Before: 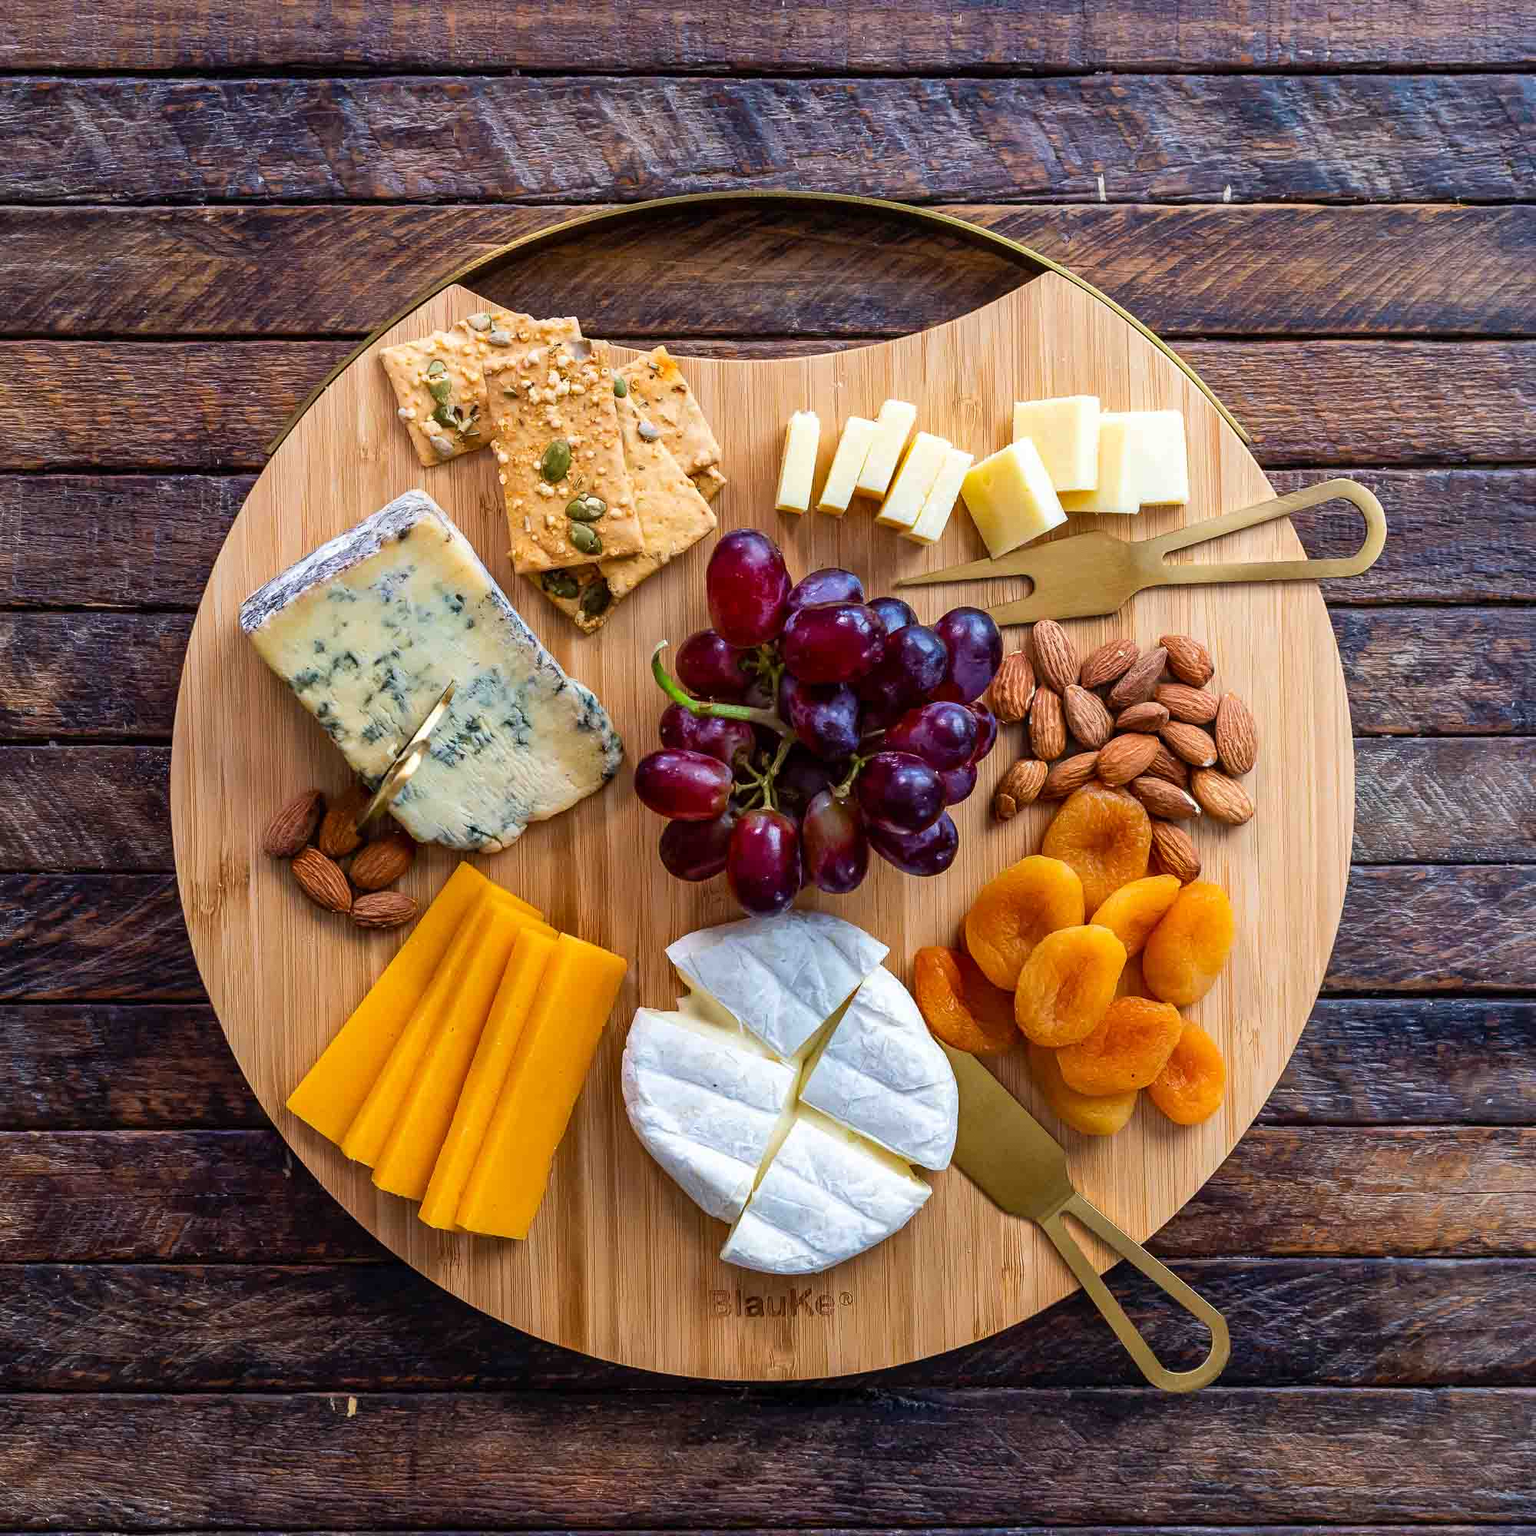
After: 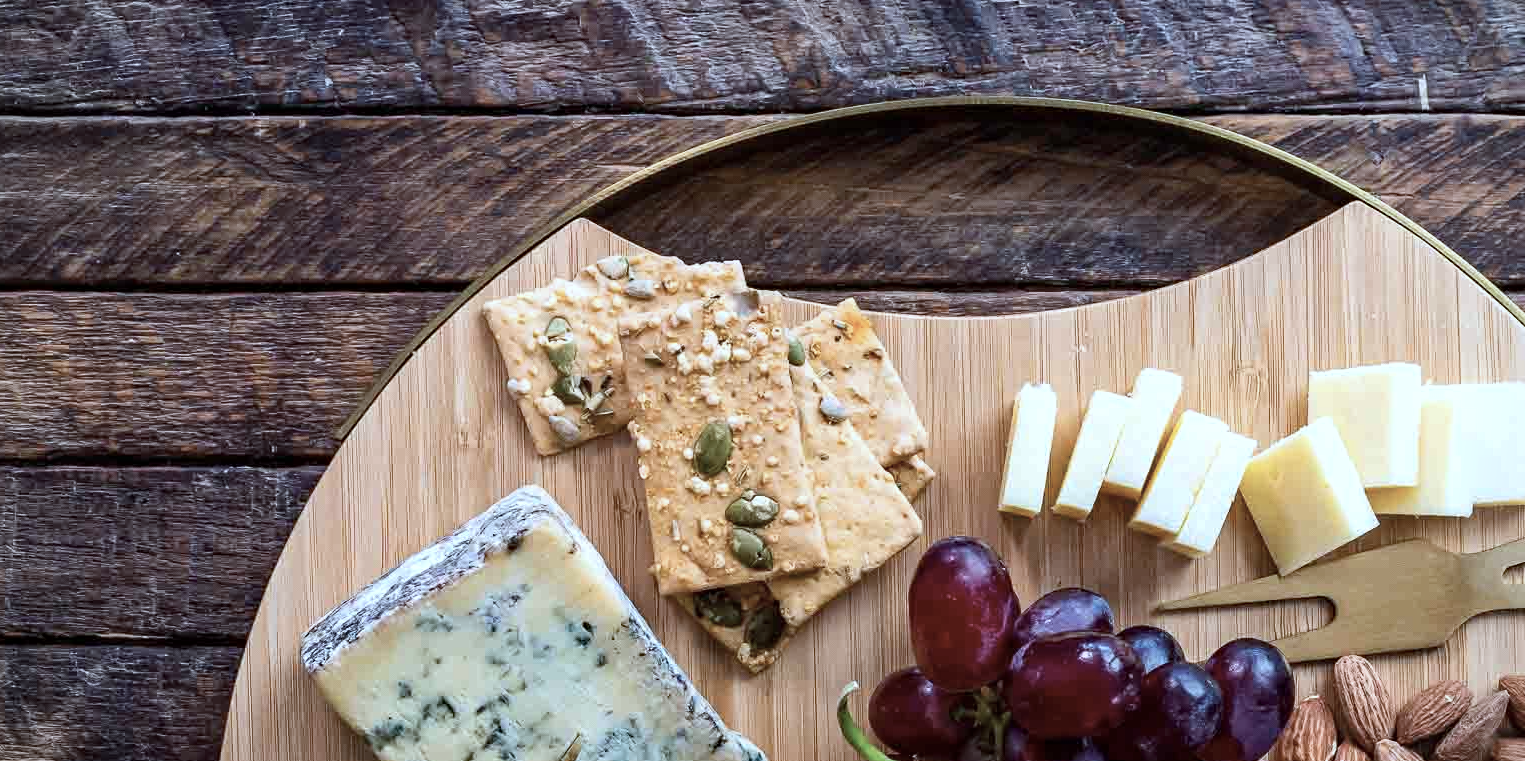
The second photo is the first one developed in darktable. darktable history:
exposure: exposure 0.081 EV, compensate highlight preservation false
haze removal: compatibility mode true, adaptive false
contrast brightness saturation: contrast 0.1, saturation -0.36
crop: left 0.579%, top 7.627%, right 23.167%, bottom 54.275%
color correction: highlights a* -4.18, highlights b* -10.81
white balance: red 0.986, blue 1.01
vignetting: fall-off start 91.19%
